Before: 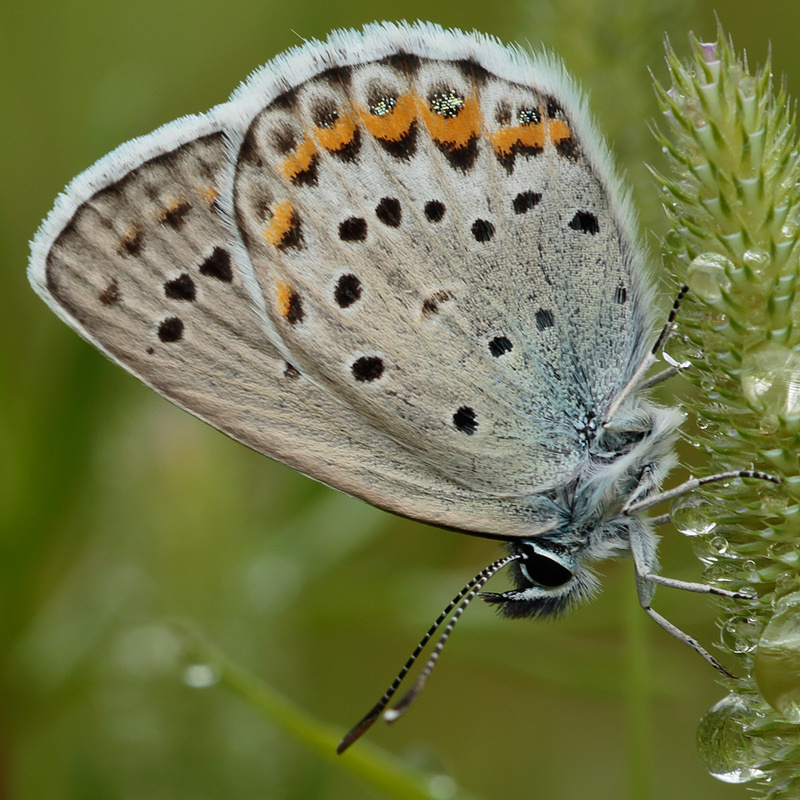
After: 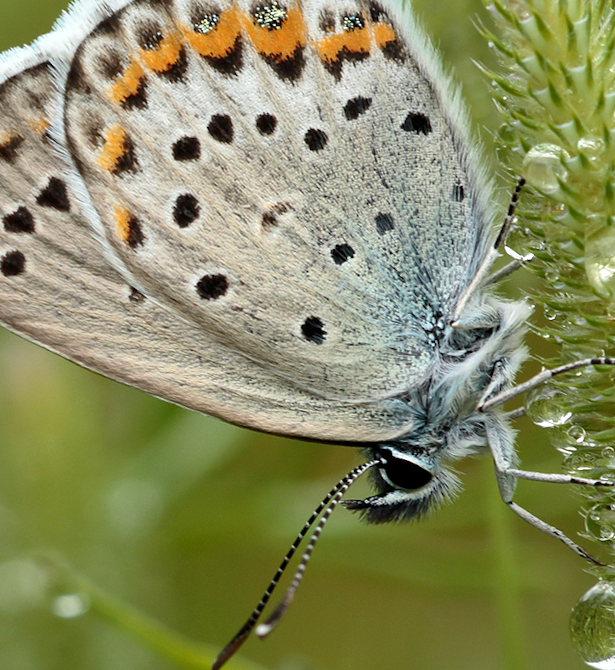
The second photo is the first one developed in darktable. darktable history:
rotate and perspective: rotation -4.57°, crop left 0.054, crop right 0.944, crop top 0.087, crop bottom 0.914
exposure: exposure 0.4 EV, compensate highlight preservation false
crop and rotate: left 17.959%, top 5.771%, right 1.742%
local contrast: highlights 100%, shadows 100%, detail 120%, midtone range 0.2
white balance: red 1, blue 1
tone equalizer: on, module defaults
